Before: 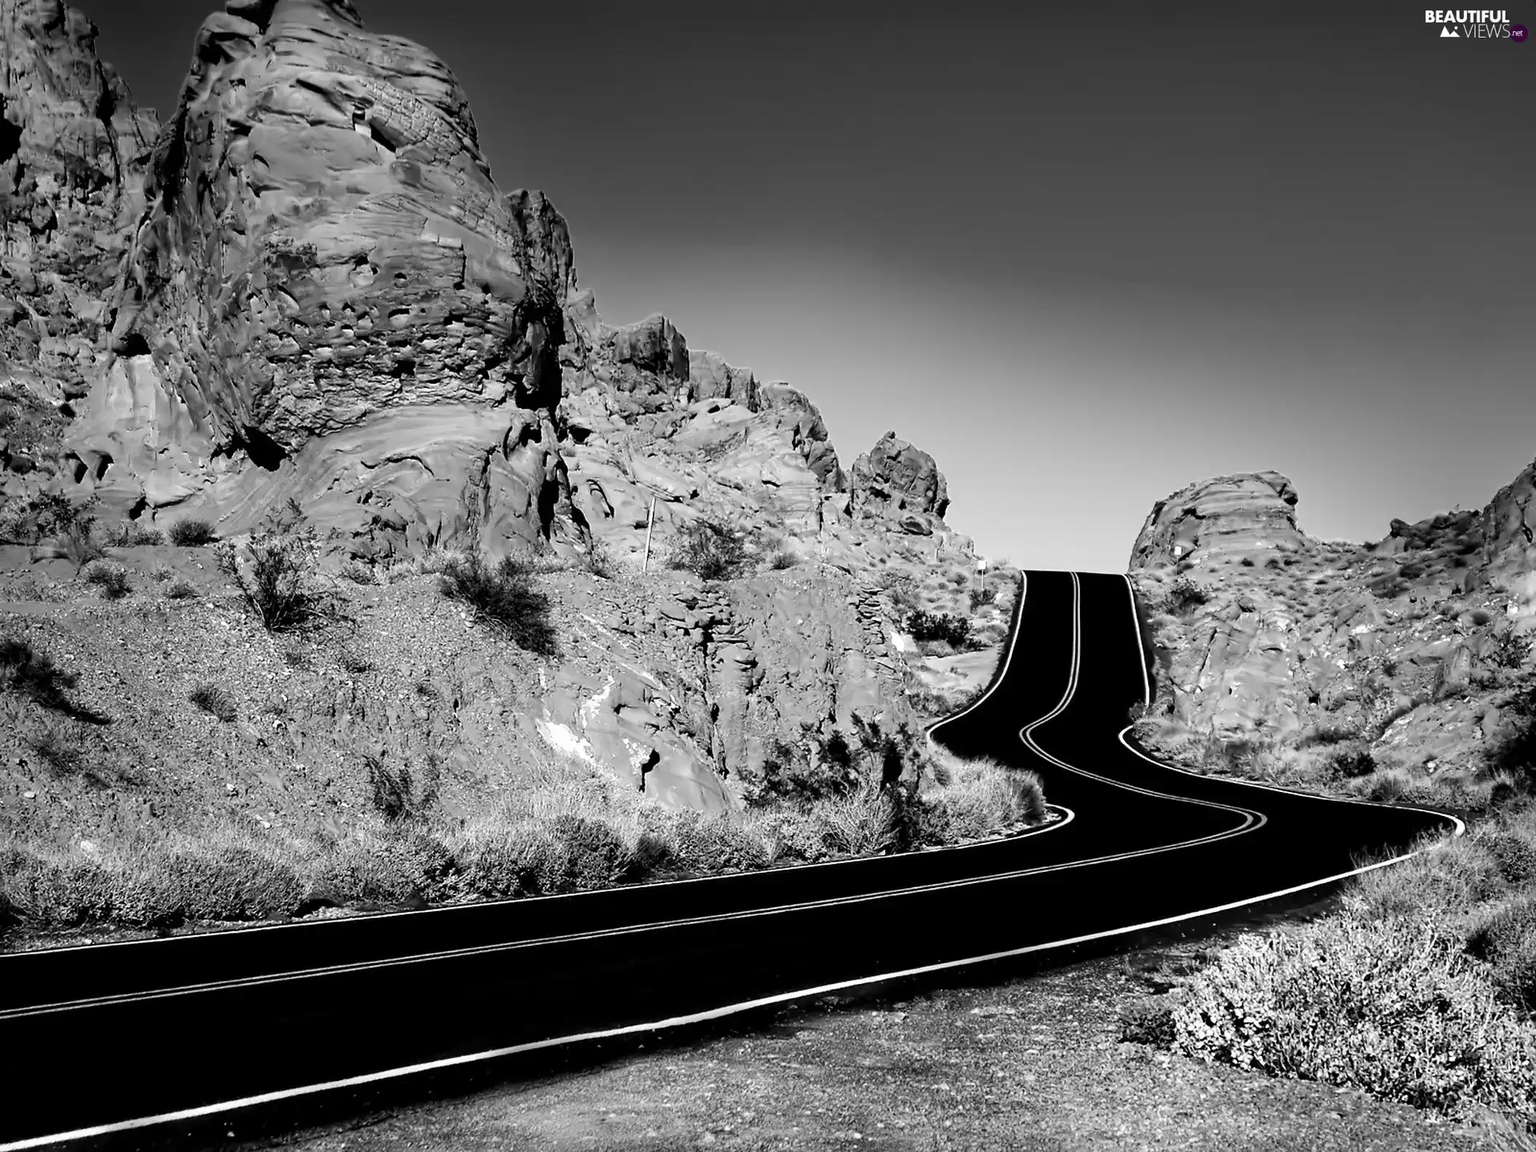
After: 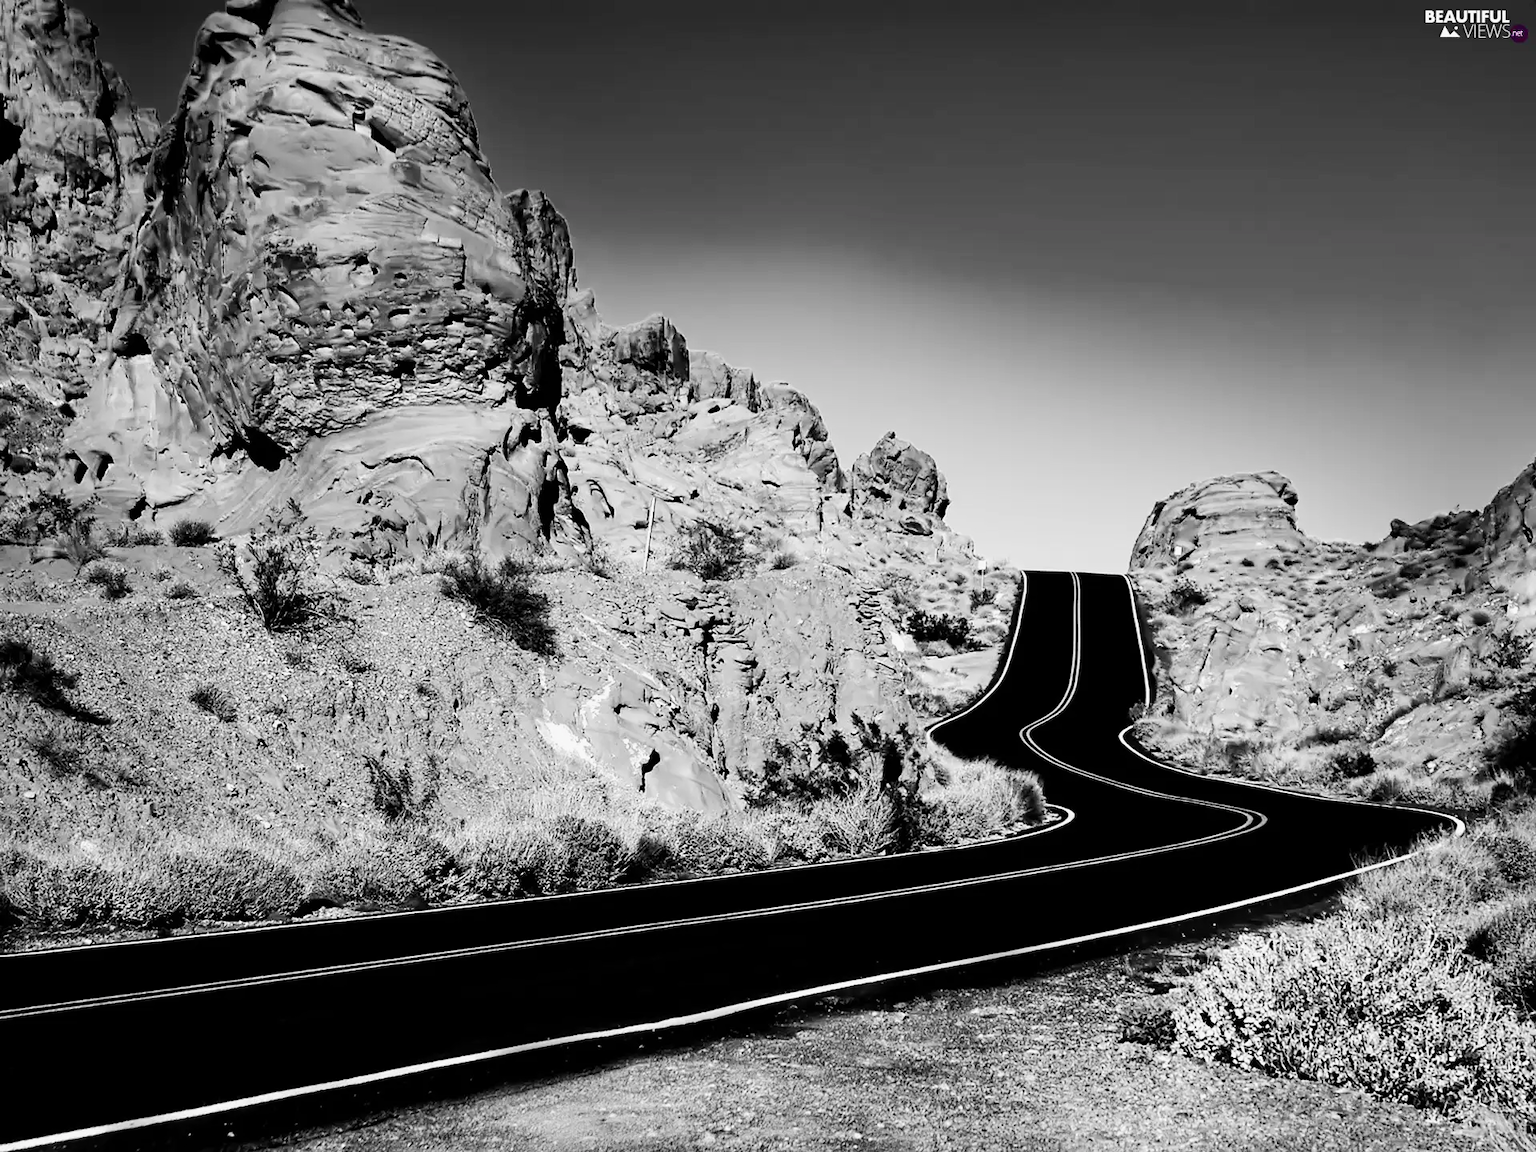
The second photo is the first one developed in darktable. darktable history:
tone curve: curves: ch0 [(0, 0) (0.078, 0.052) (0.236, 0.22) (0.427, 0.472) (0.508, 0.586) (0.654, 0.742) (0.793, 0.851) (0.994, 0.974)]; ch1 [(0, 0) (0.161, 0.092) (0.35, 0.33) (0.392, 0.392) (0.456, 0.456) (0.505, 0.502) (0.537, 0.518) (0.553, 0.534) (0.602, 0.579) (0.718, 0.718) (1, 1)]; ch2 [(0, 0) (0.346, 0.362) (0.411, 0.412) (0.502, 0.502) (0.531, 0.521) (0.586, 0.59) (0.621, 0.604) (1, 1)], preserve colors none
